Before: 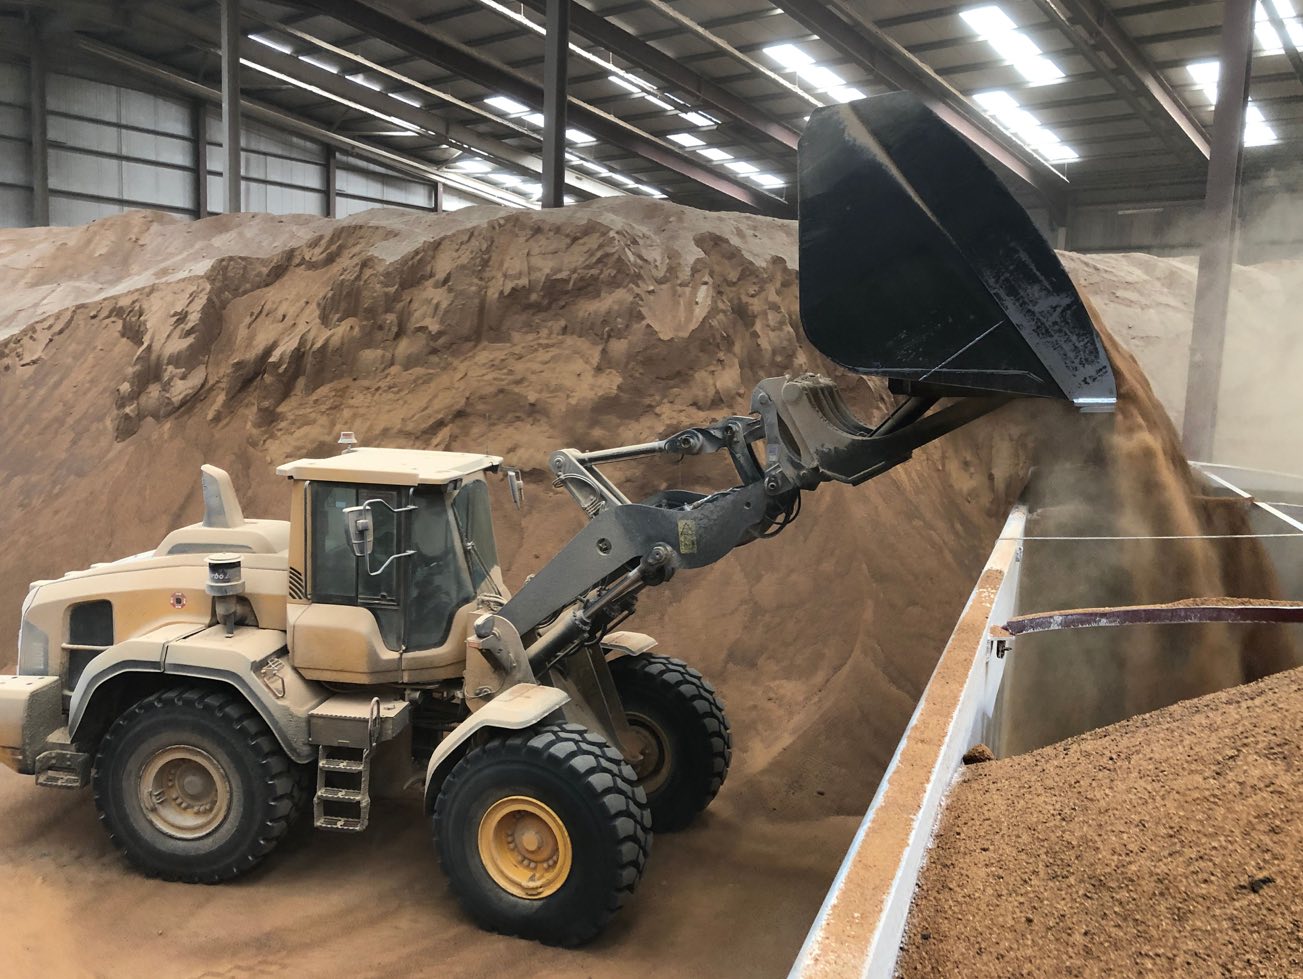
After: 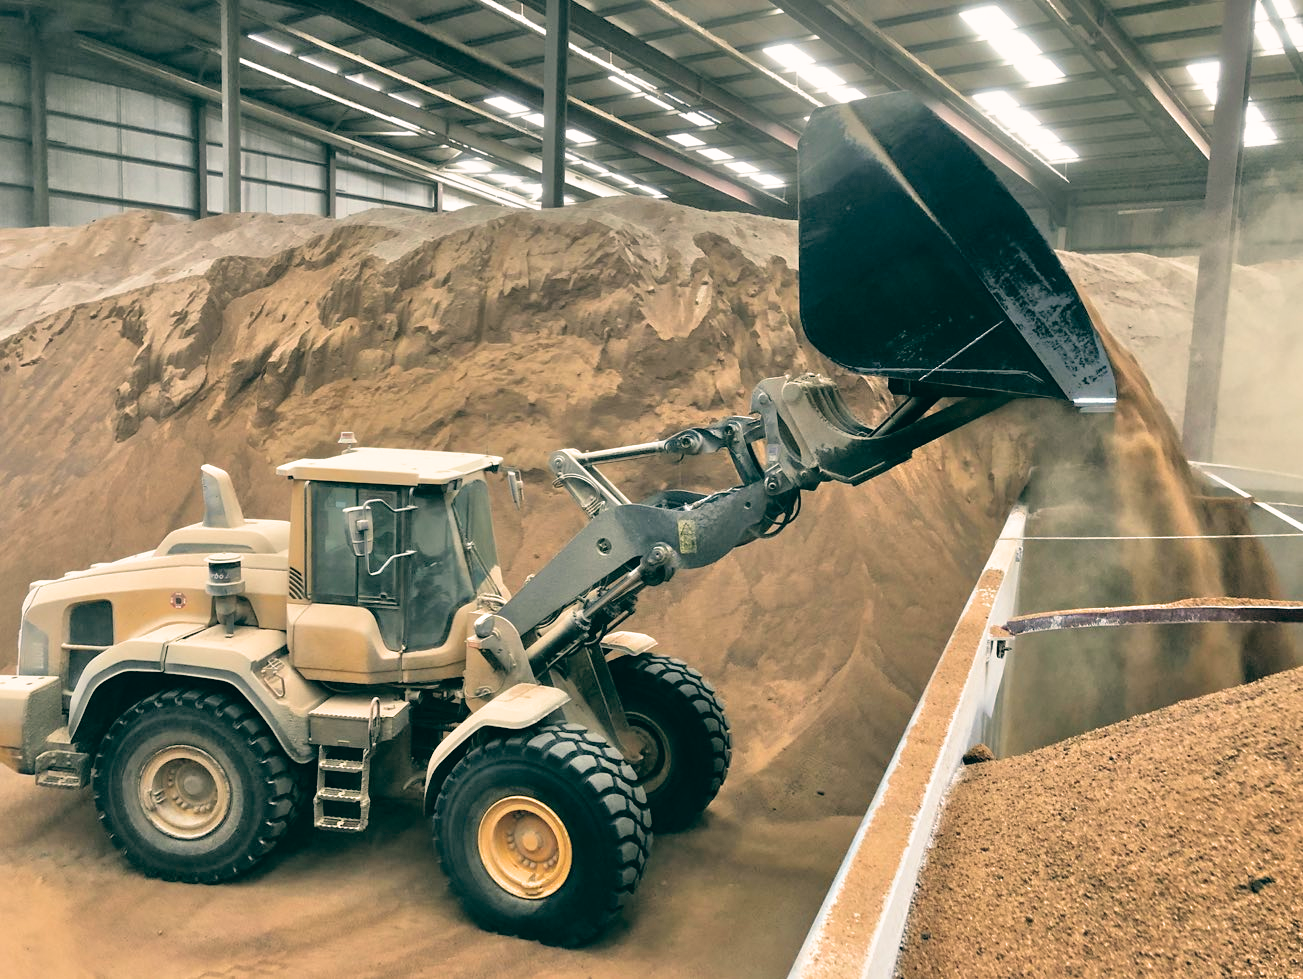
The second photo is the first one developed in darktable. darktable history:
color balance: lift [1.005, 0.99, 1.007, 1.01], gamma [1, 0.979, 1.011, 1.021], gain [0.923, 1.098, 1.025, 0.902], input saturation 90.45%, contrast 7.73%, output saturation 105.91%
filmic rgb: black relative exposure -12.8 EV, white relative exposure 2.8 EV, threshold 3 EV, target black luminance 0%, hardness 8.54, latitude 70.41%, contrast 1.133, shadows ↔ highlights balance -0.395%, color science v4 (2020), enable highlight reconstruction true
tone equalizer: -7 EV 0.15 EV, -6 EV 0.6 EV, -5 EV 1.15 EV, -4 EV 1.33 EV, -3 EV 1.15 EV, -2 EV 0.6 EV, -1 EV 0.15 EV, mask exposure compensation -0.5 EV
